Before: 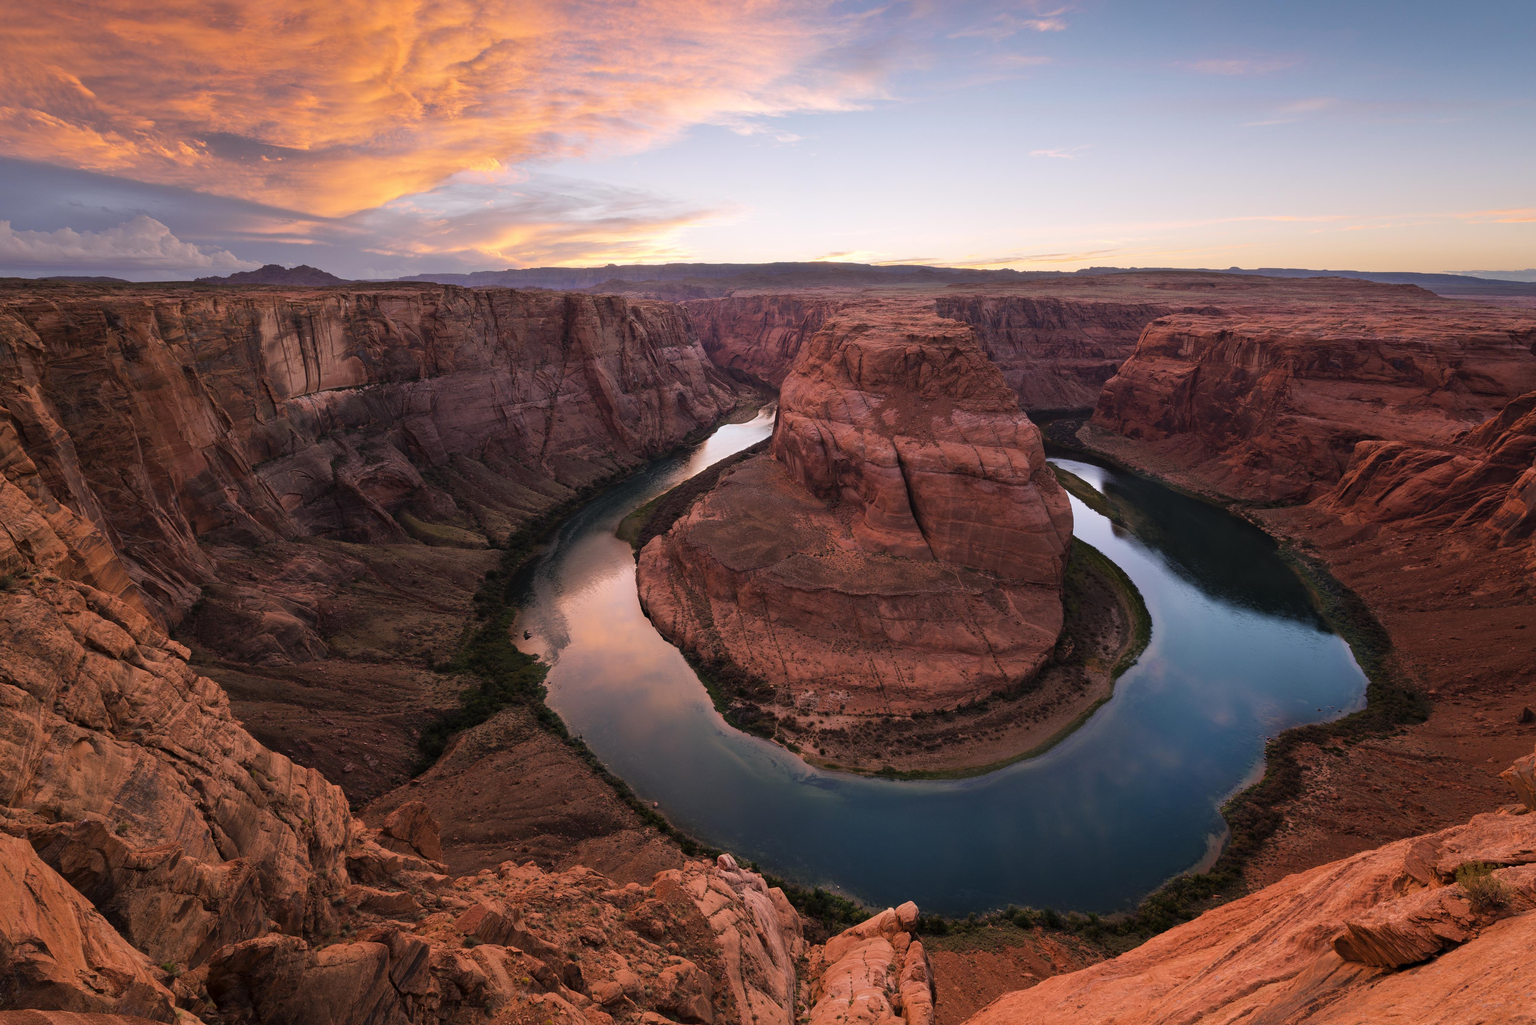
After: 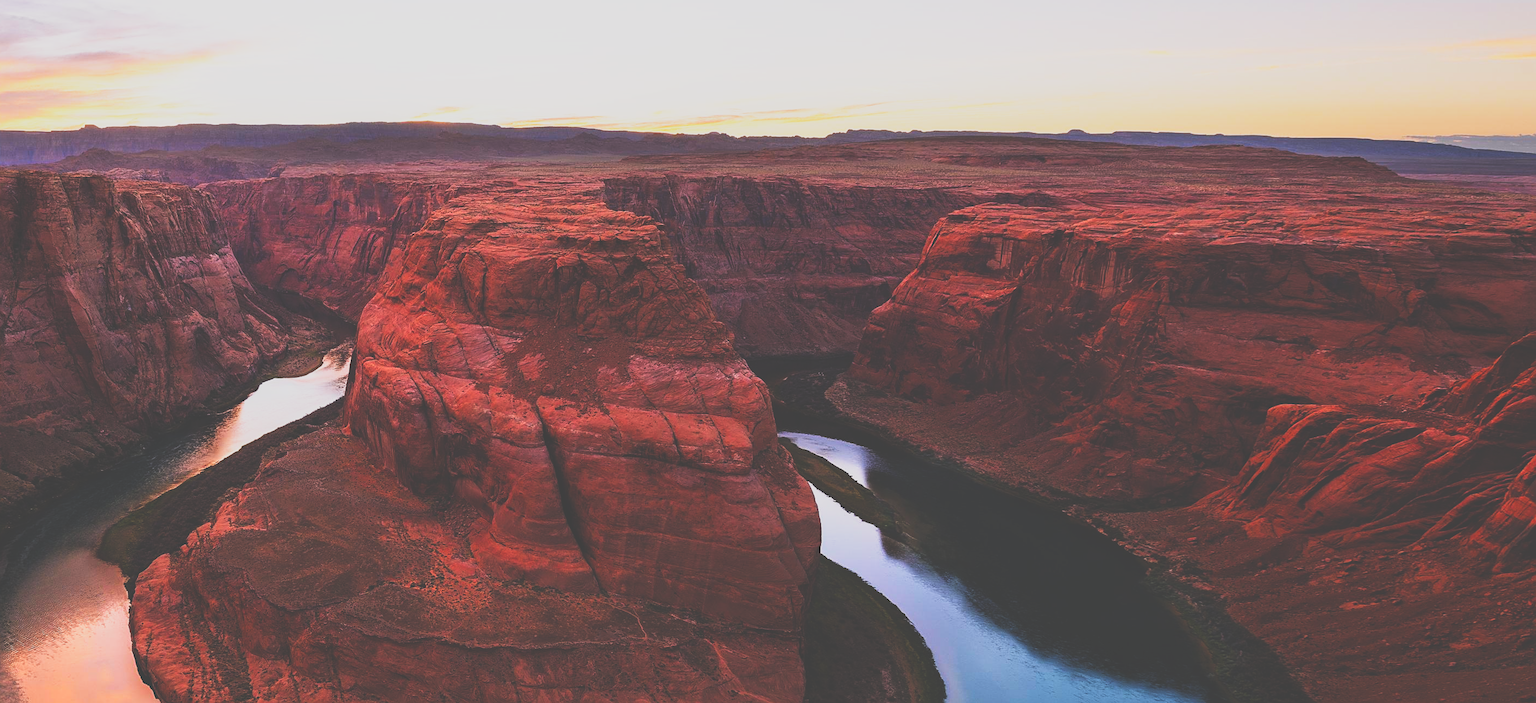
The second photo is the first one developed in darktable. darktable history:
crop: left 36.107%, top 18.077%, right 0.677%, bottom 38.555%
base curve: curves: ch0 [(0, 0.036) (0.007, 0.037) (0.604, 0.887) (1, 1)], preserve colors none
contrast brightness saturation: contrast -0.178, saturation 0.19
local contrast: highlights 62%, shadows 103%, detail 107%, midtone range 0.535
sharpen: amount 0.499
